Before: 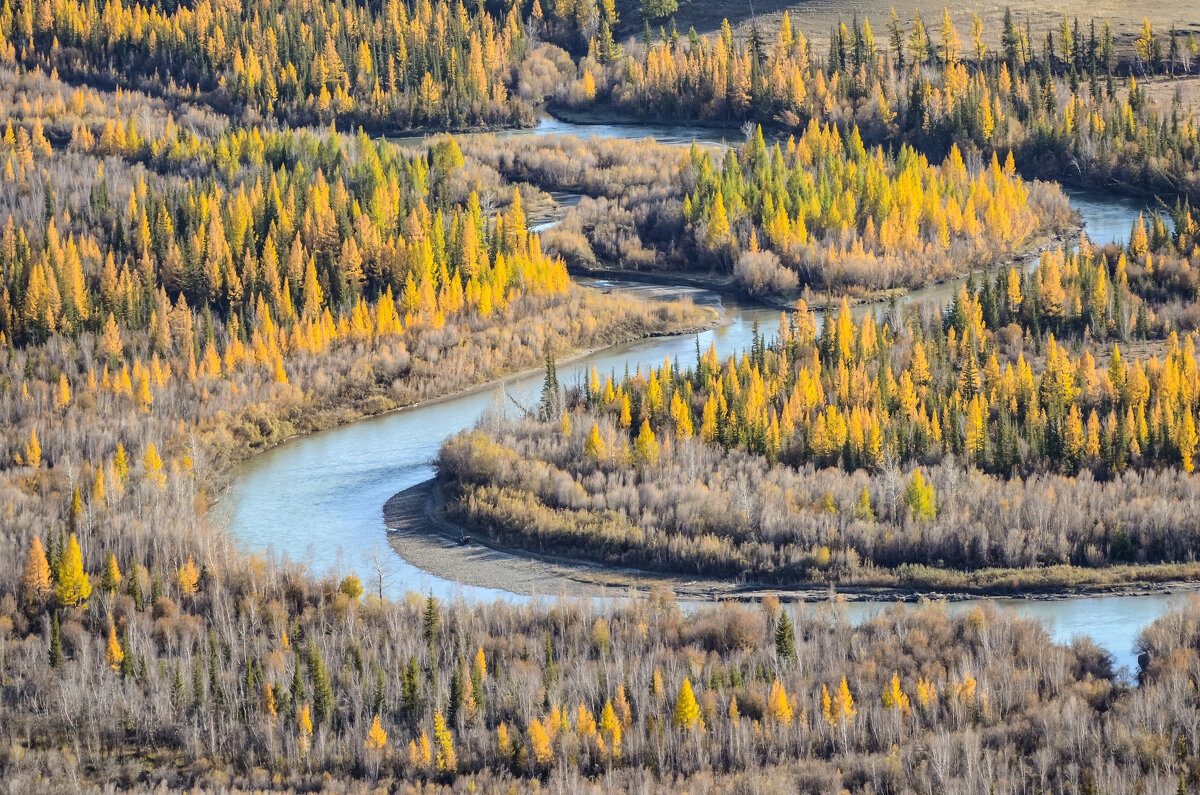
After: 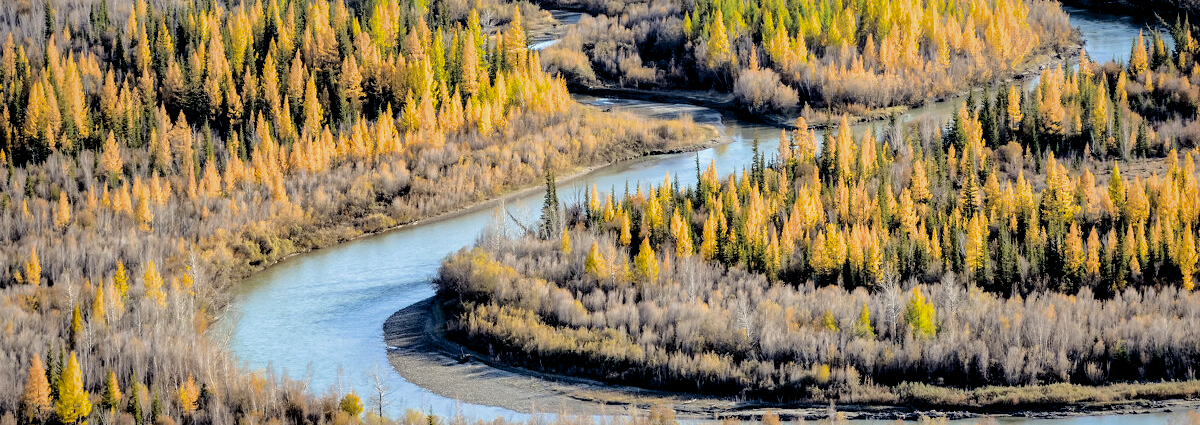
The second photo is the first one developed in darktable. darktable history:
exposure: black level correction 0.024, exposure 0.183 EV, compensate highlight preservation false
crop and rotate: top 22.918%, bottom 23.589%
filmic rgb: middle gray luminance 8.88%, black relative exposure -6.25 EV, white relative exposure 2.71 EV, threshold 3 EV, target black luminance 0%, hardness 4.74, latitude 73.35%, contrast 1.332, shadows ↔ highlights balance 9.68%, enable highlight reconstruction true
shadows and highlights: shadows 40.09, highlights -60.1
